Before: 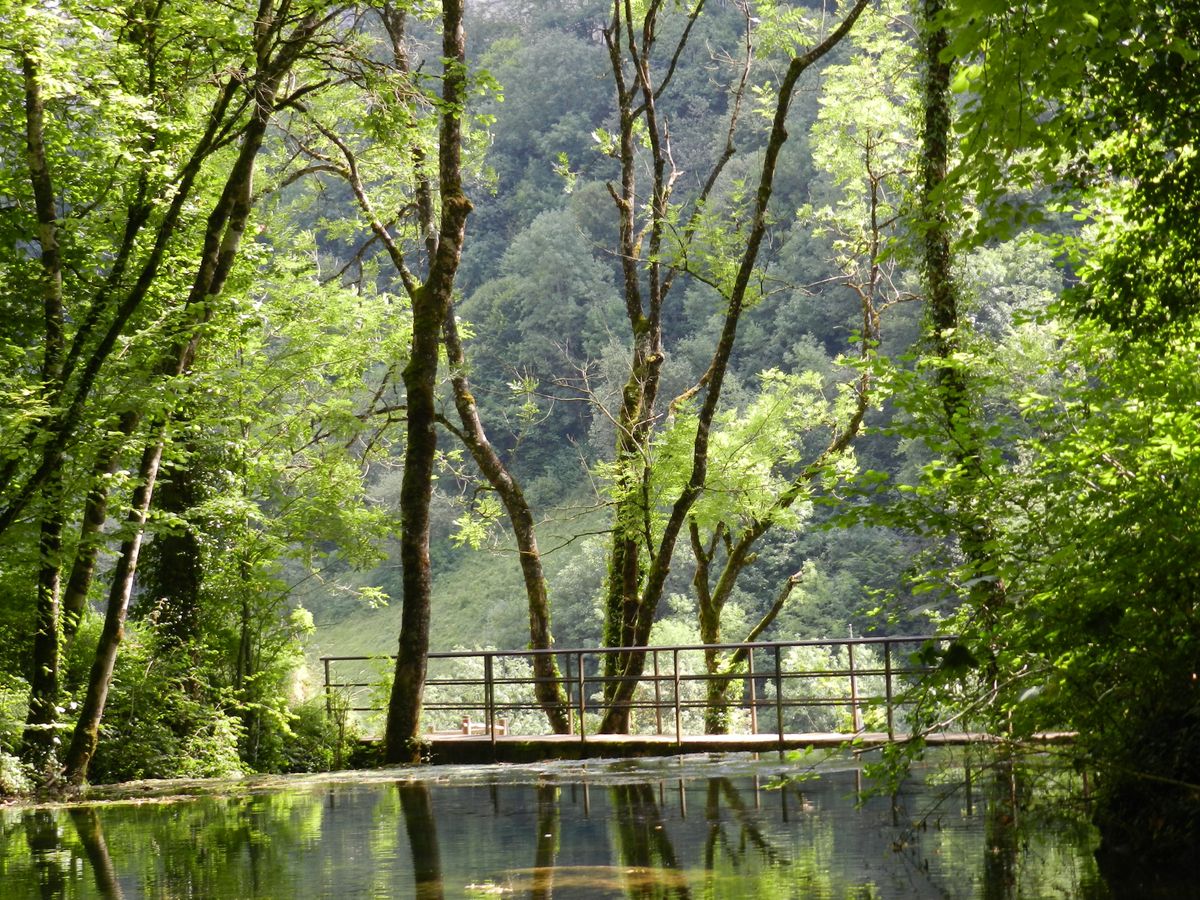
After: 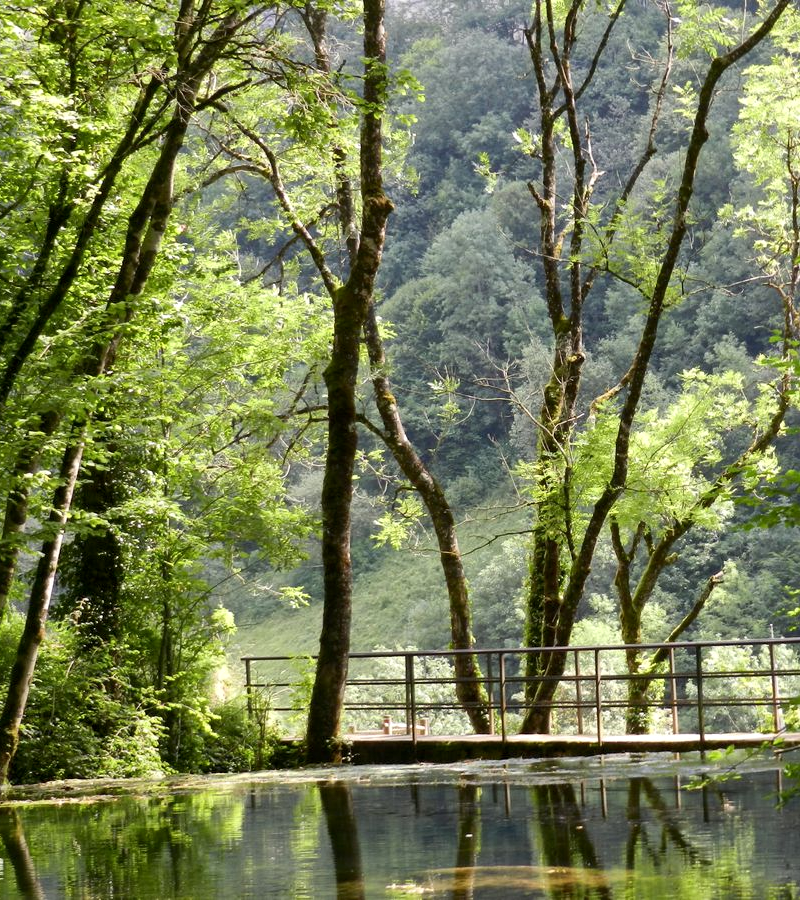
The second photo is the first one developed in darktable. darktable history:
local contrast: mode bilateral grid, contrast 20, coarseness 50, detail 140%, midtone range 0.2
crop and rotate: left 6.617%, right 26.717%
